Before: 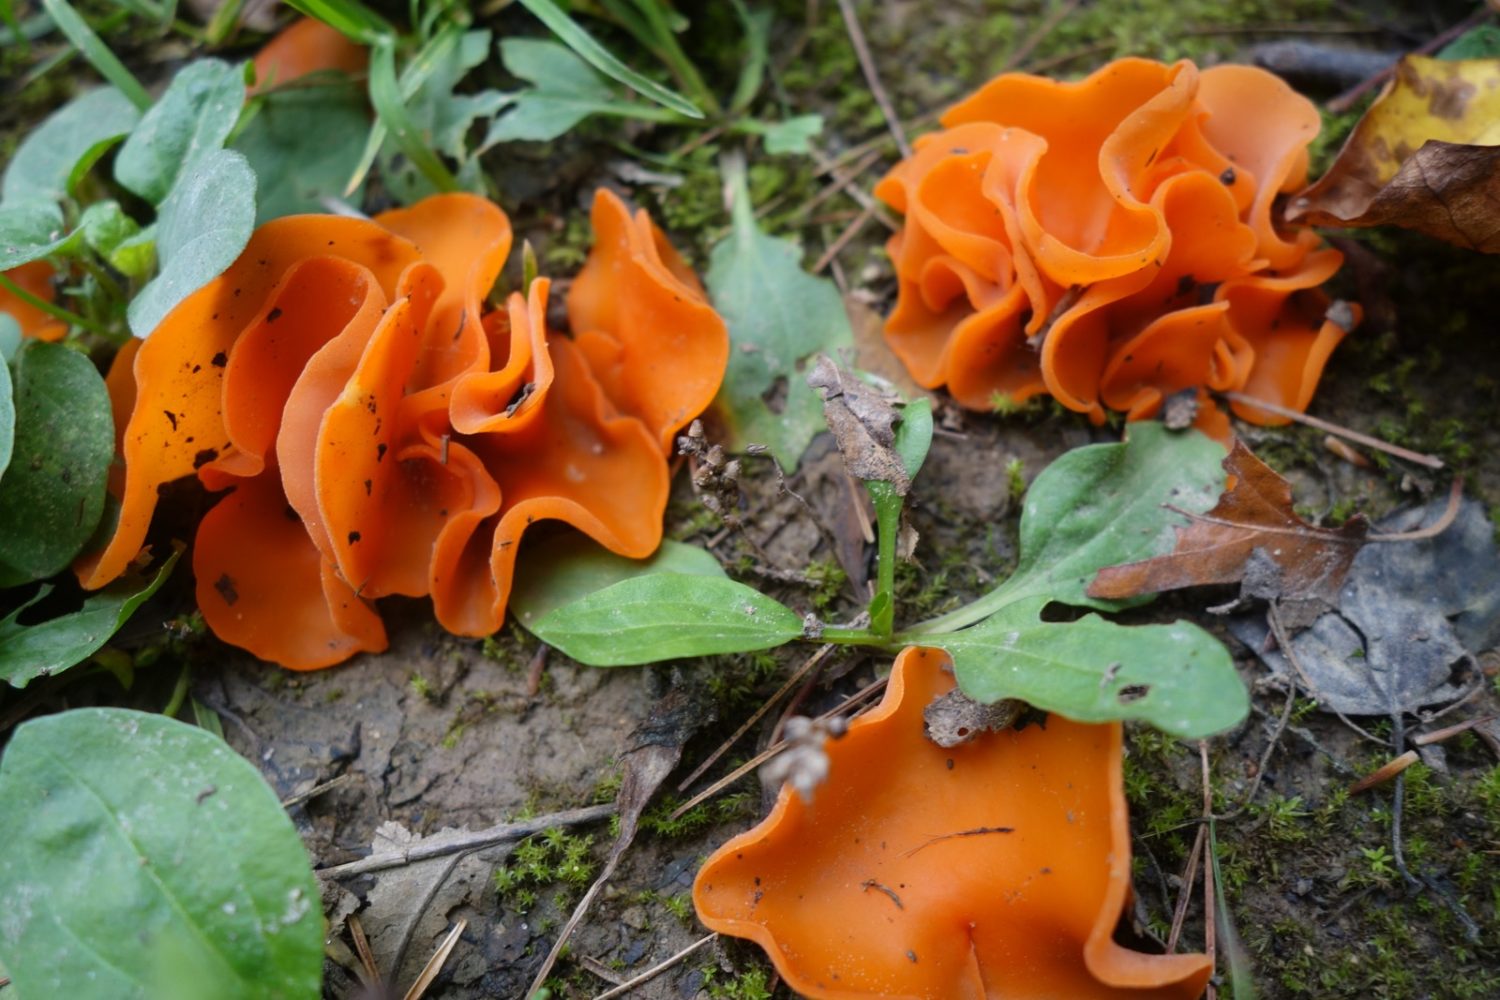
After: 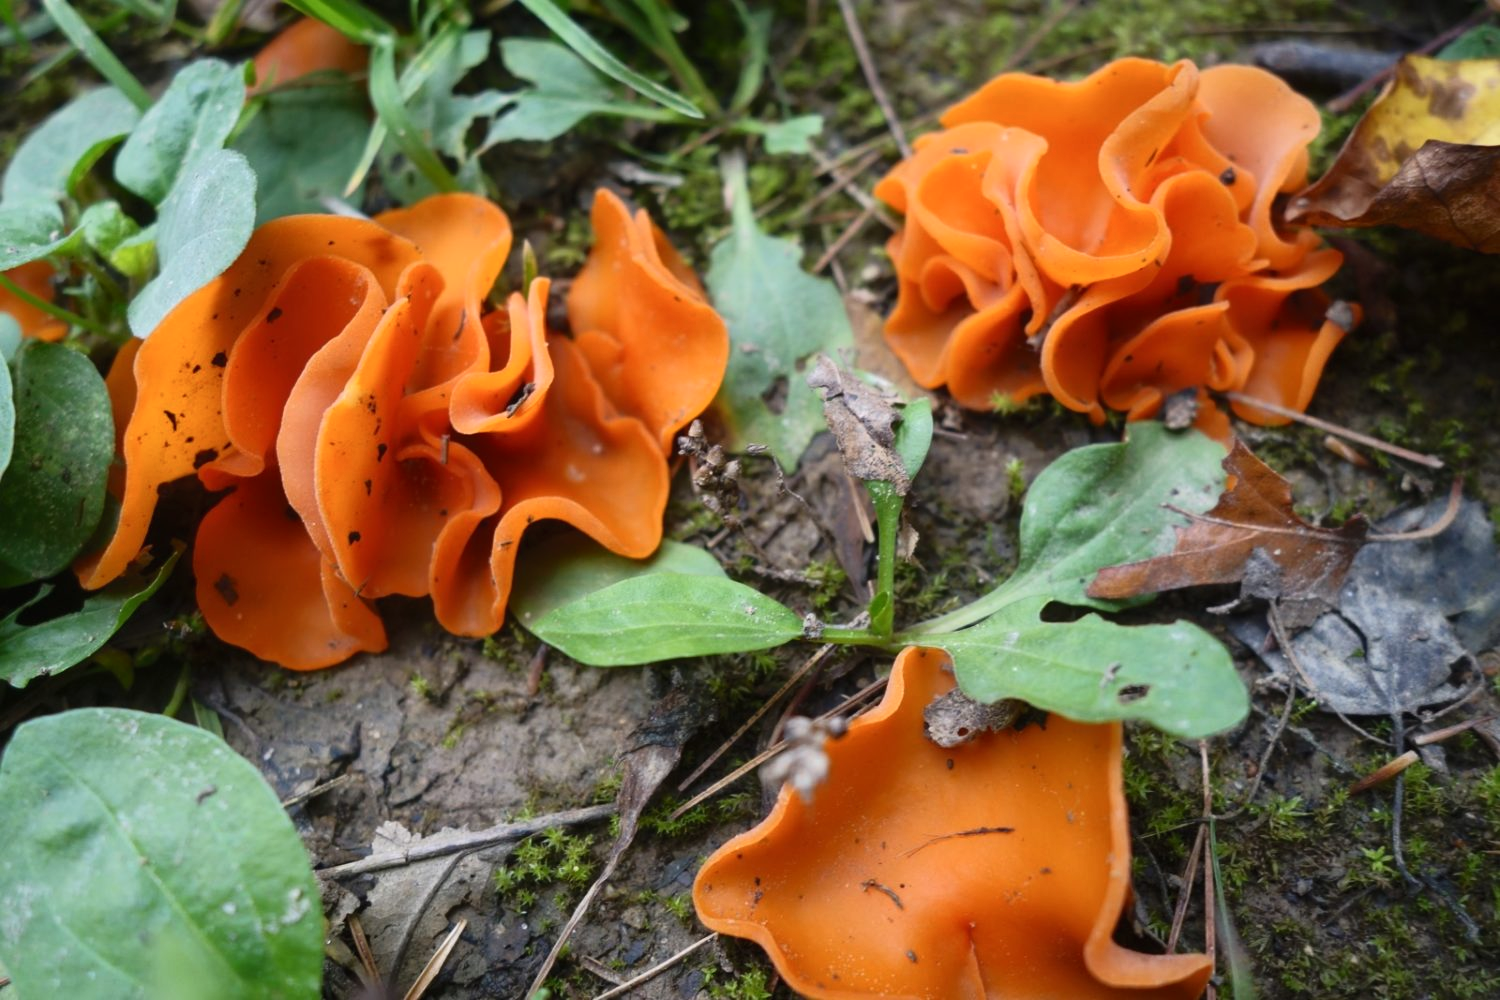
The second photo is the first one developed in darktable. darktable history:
tone curve: curves: ch0 [(0, 0) (0.003, 0.009) (0.011, 0.019) (0.025, 0.034) (0.044, 0.057) (0.069, 0.082) (0.1, 0.104) (0.136, 0.131) (0.177, 0.165) (0.224, 0.212) (0.277, 0.279) (0.335, 0.342) (0.399, 0.401) (0.468, 0.477) (0.543, 0.572) (0.623, 0.675) (0.709, 0.772) (0.801, 0.85) (0.898, 0.942) (1, 1)], color space Lab, independent channels, preserve colors none
